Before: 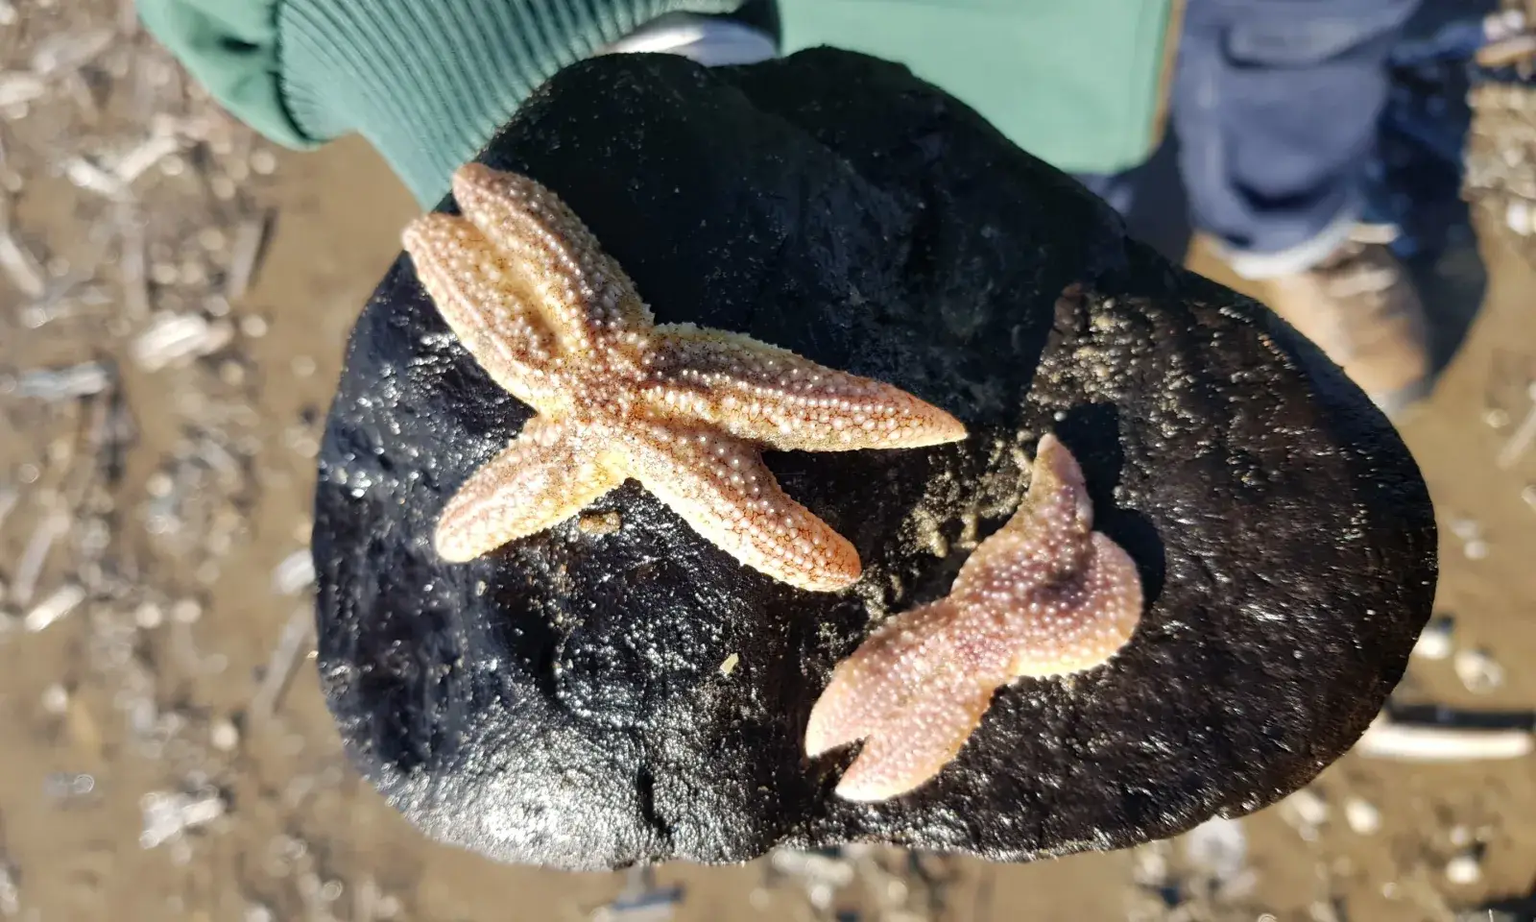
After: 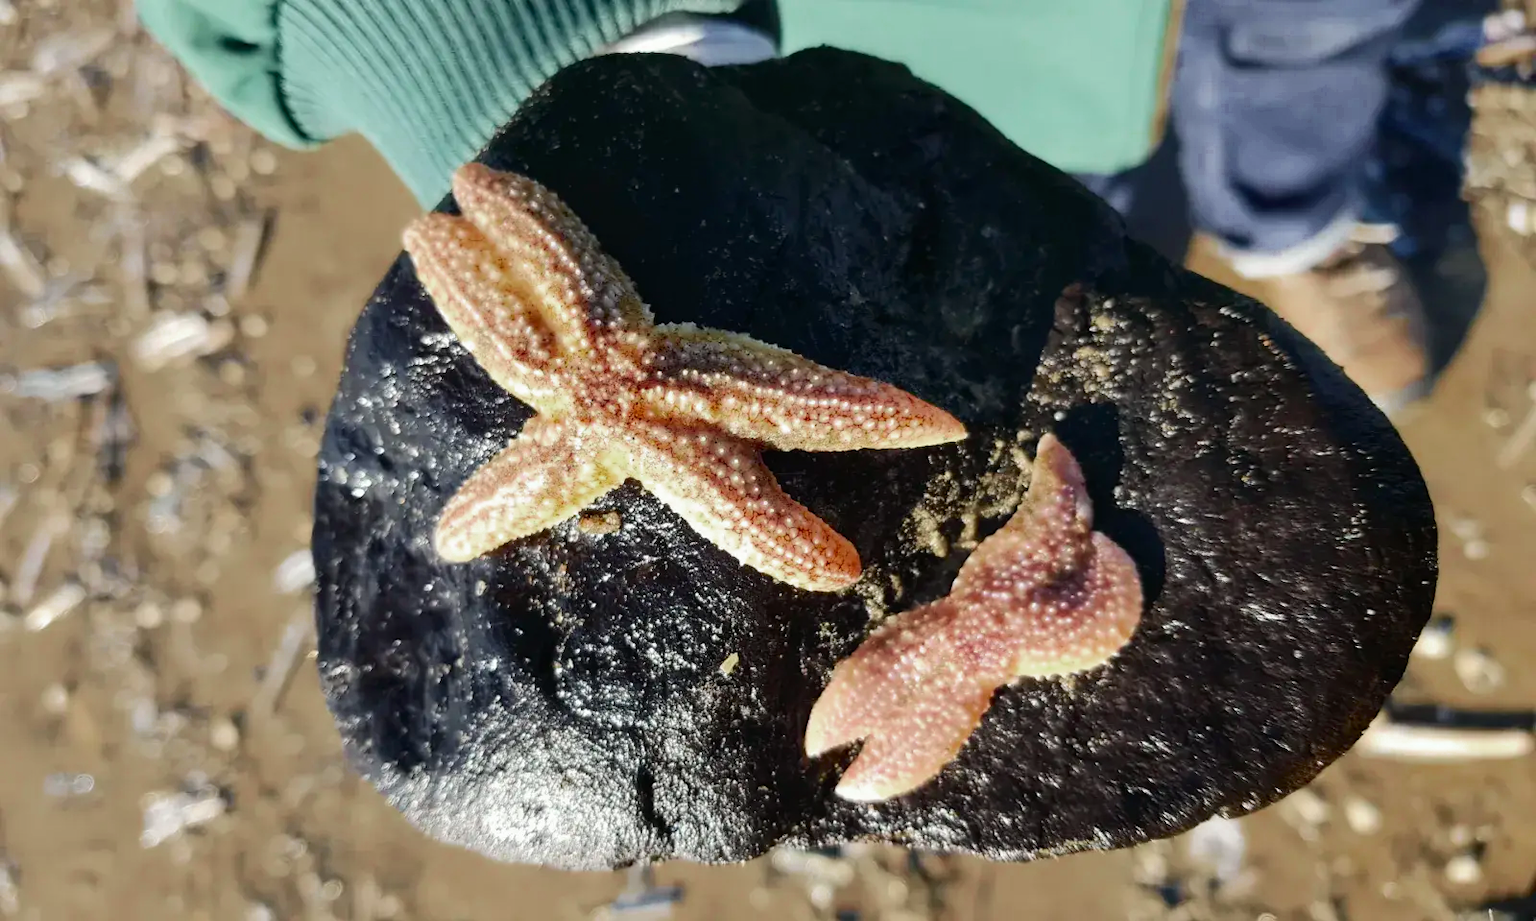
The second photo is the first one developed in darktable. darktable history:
color zones: curves: ch0 [(0.27, 0.396) (0.563, 0.504) (0.75, 0.5) (0.787, 0.307)]
tone curve: curves: ch0 [(0, 0.01) (0.037, 0.032) (0.131, 0.108) (0.275, 0.256) (0.483, 0.512) (0.61, 0.665) (0.696, 0.742) (0.792, 0.819) (0.911, 0.925) (0.997, 0.995)]; ch1 [(0, 0) (0.308, 0.29) (0.425, 0.411) (0.492, 0.488) (0.505, 0.503) (0.527, 0.531) (0.568, 0.594) (0.683, 0.702) (0.746, 0.77) (1, 1)]; ch2 [(0, 0) (0.246, 0.233) (0.36, 0.352) (0.415, 0.415) (0.485, 0.487) (0.502, 0.504) (0.525, 0.523) (0.539, 0.553) (0.587, 0.594) (0.636, 0.652) (0.711, 0.729) (0.845, 0.855) (0.998, 0.977)], color space Lab, independent channels, preserve colors none
